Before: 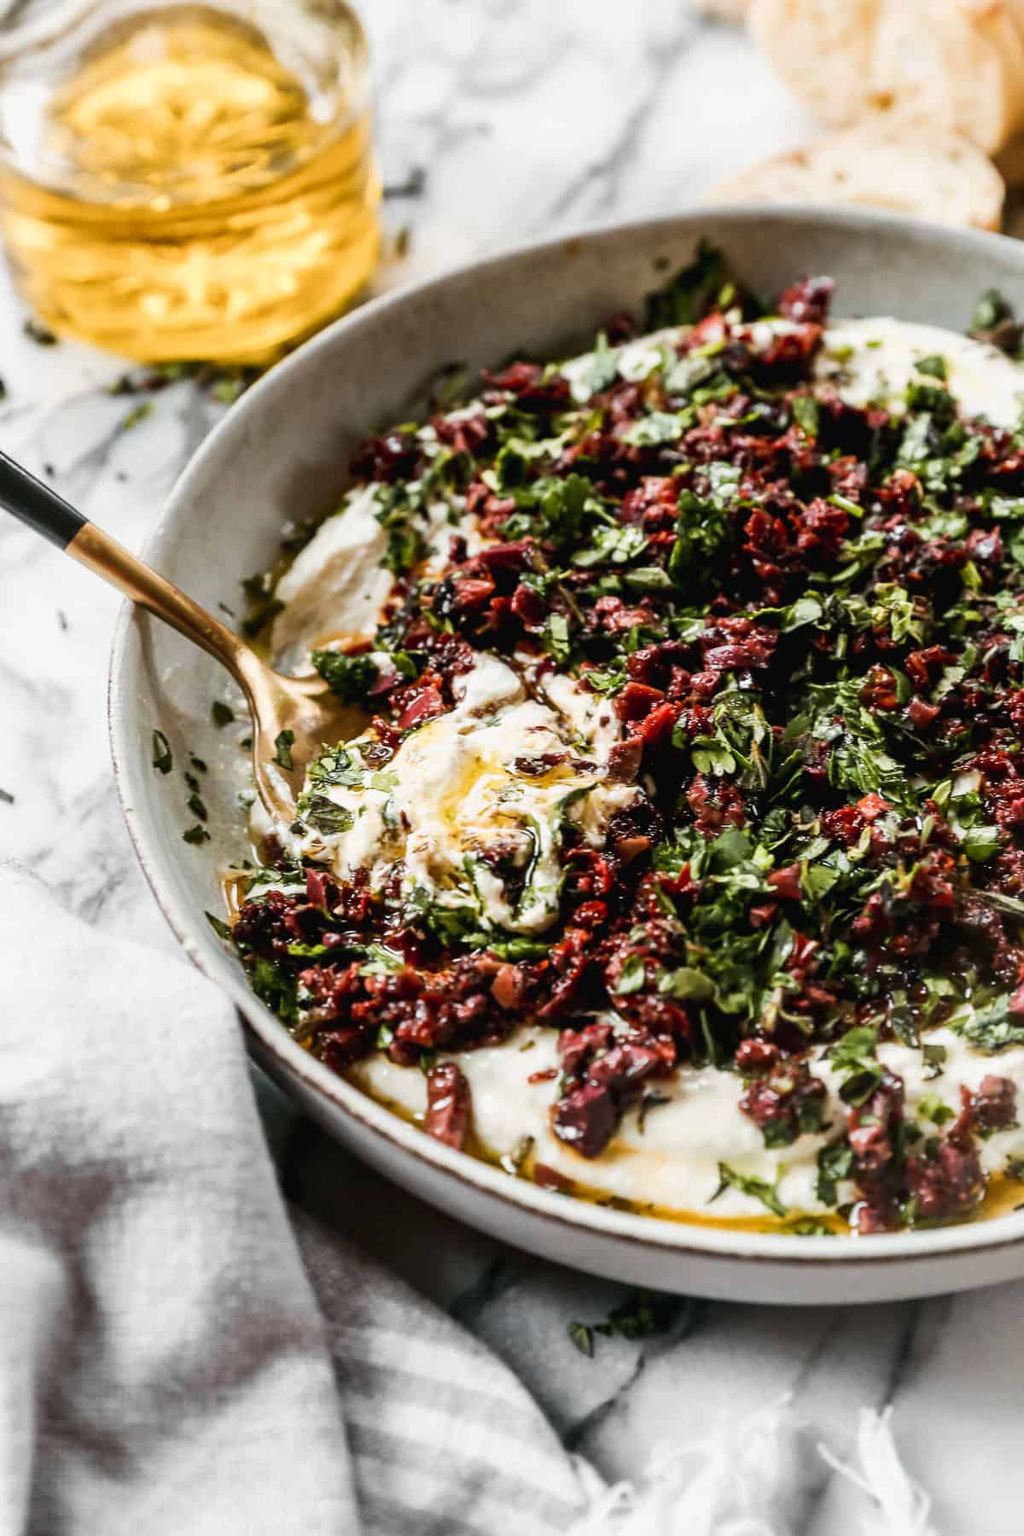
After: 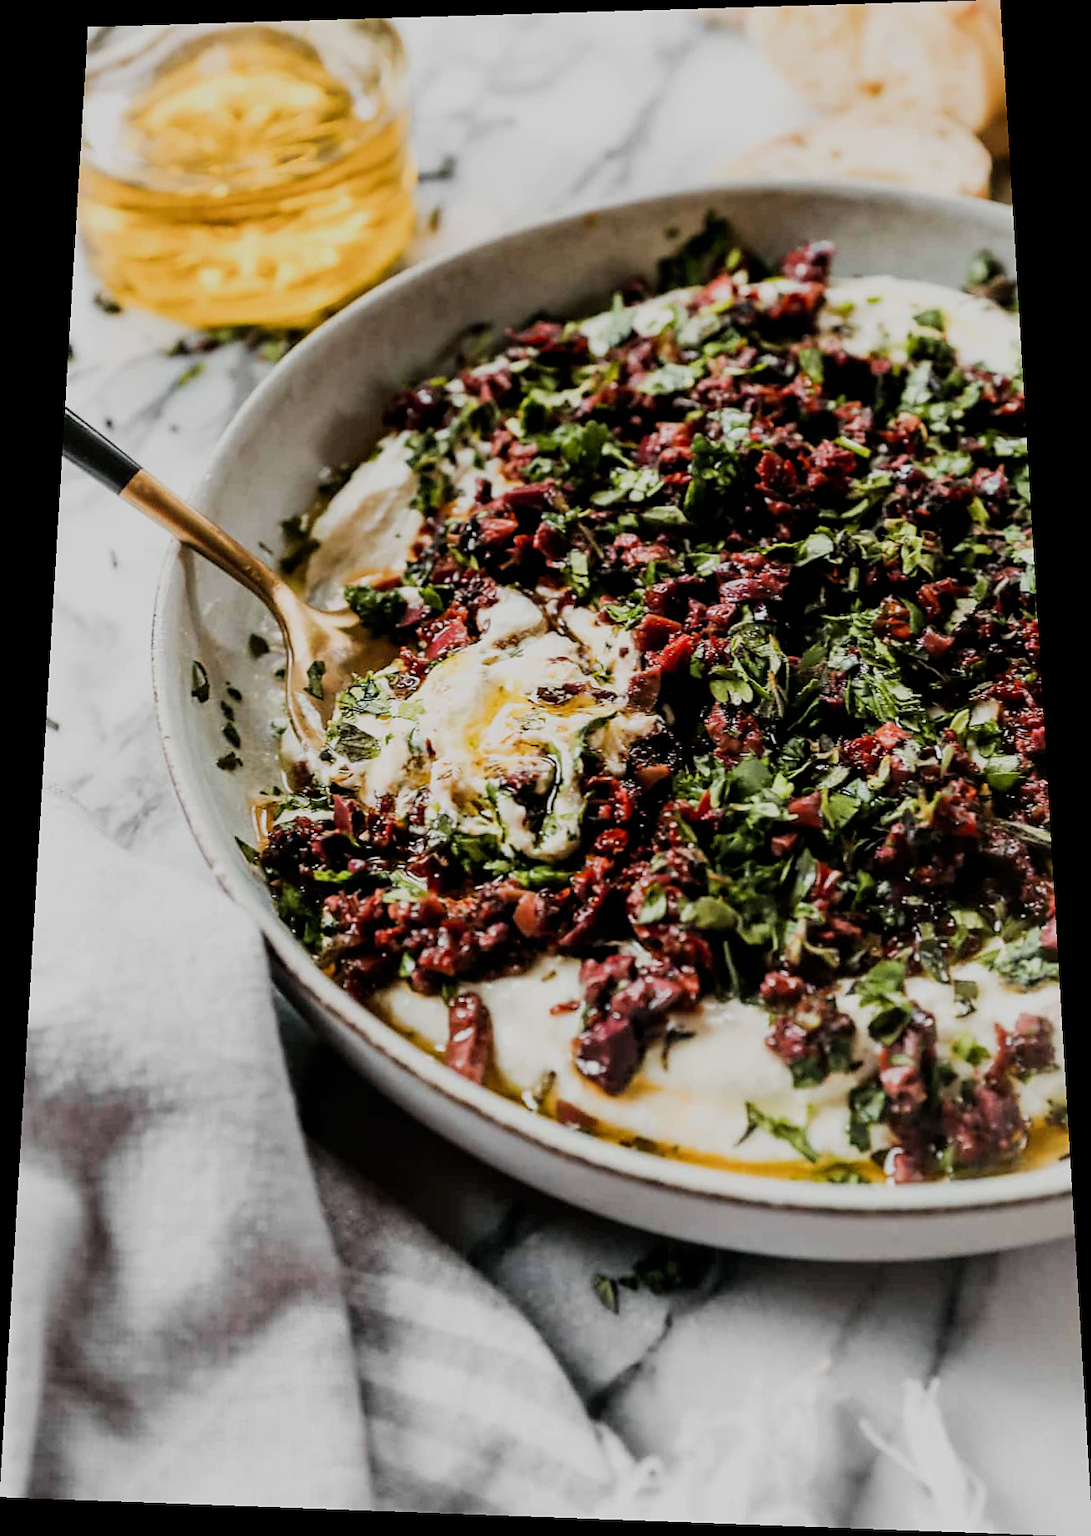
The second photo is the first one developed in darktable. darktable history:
filmic rgb: black relative exposure -7.65 EV, white relative exposure 4.56 EV, hardness 3.61
rotate and perspective: rotation 0.128°, lens shift (vertical) -0.181, lens shift (horizontal) -0.044, shear 0.001, automatic cropping off
sharpen: radius 1.559, amount 0.373, threshold 1.271
